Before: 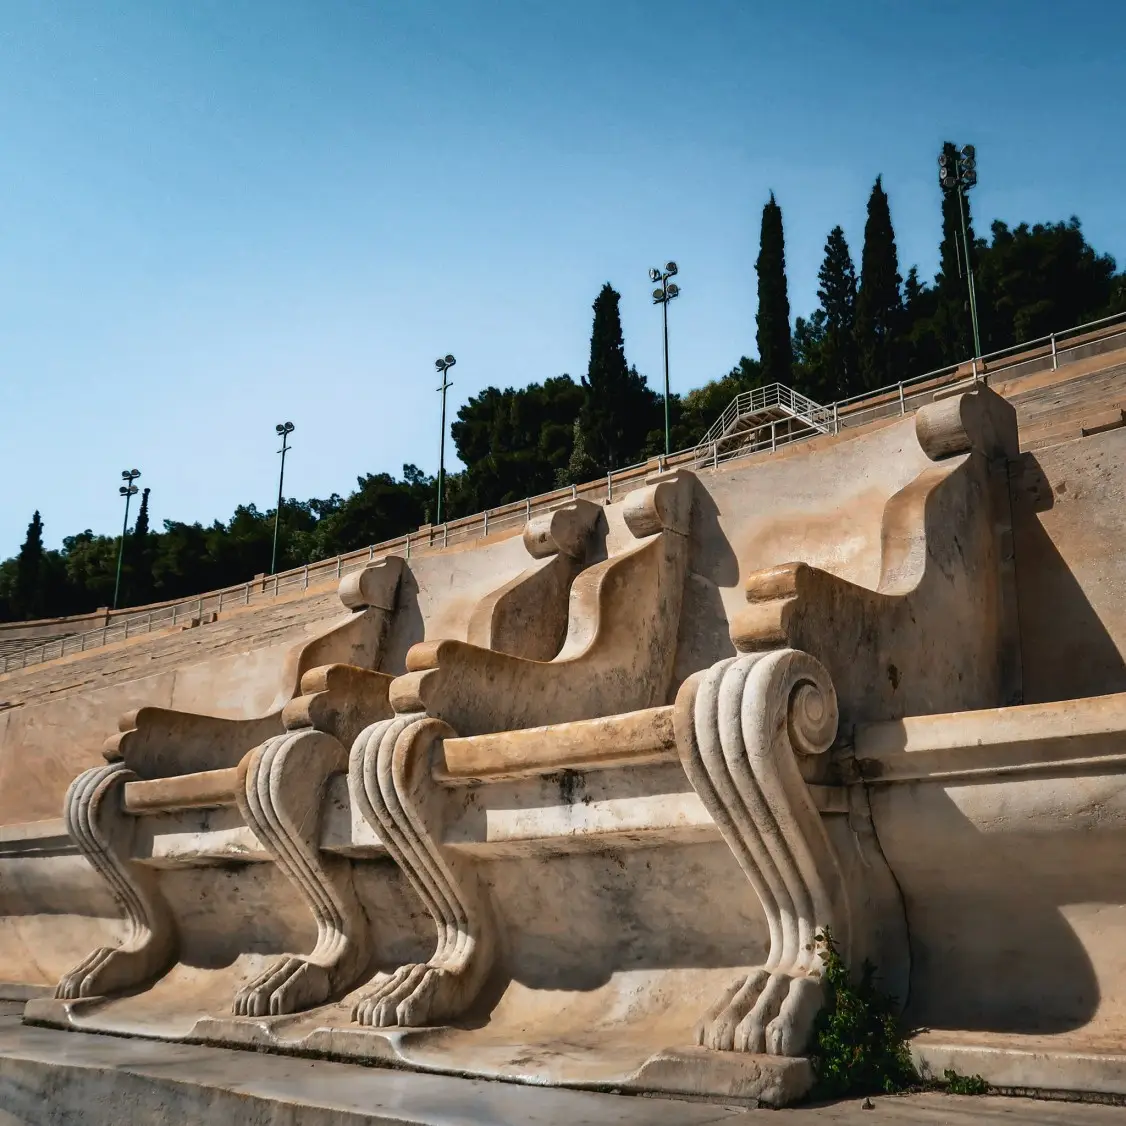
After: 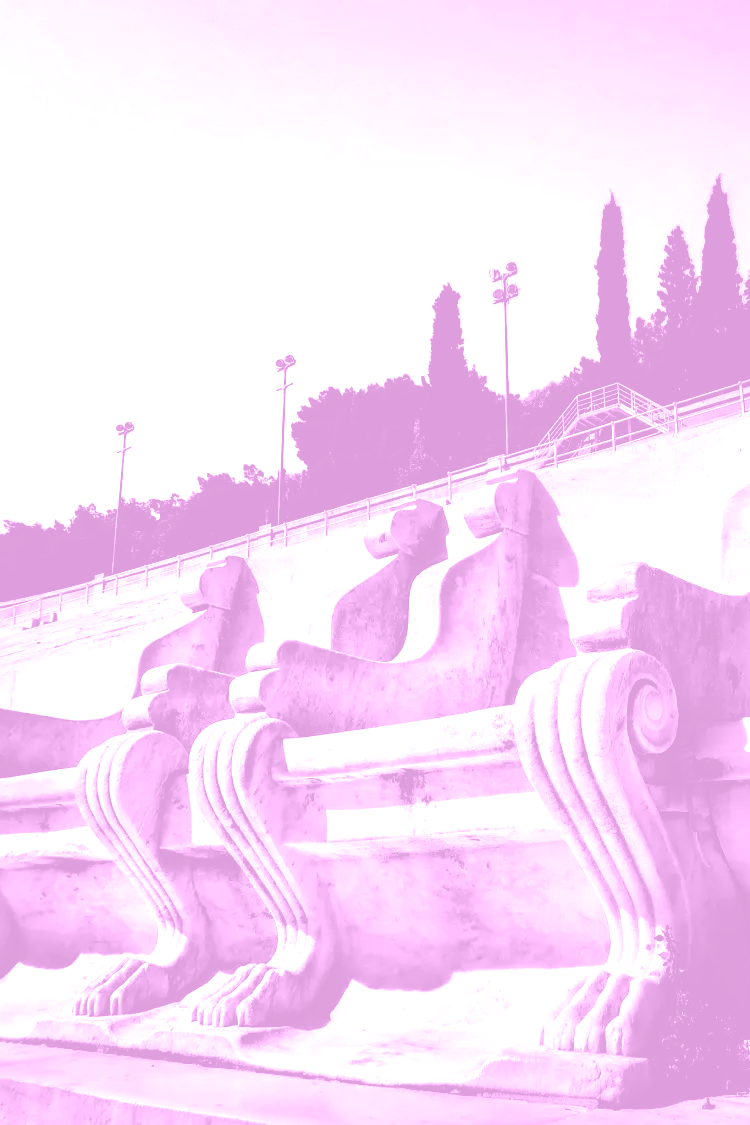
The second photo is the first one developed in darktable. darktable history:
color balance rgb: perceptual saturation grading › global saturation 30%, global vibrance 20%
exposure: black level correction 0.009, exposure 1.425 EV, compensate highlight preservation false
tone equalizer: on, module defaults
base curve: curves: ch0 [(0, 0.02) (0.083, 0.036) (1, 1)], preserve colors none
color zones: curves: ch0 [(0.018, 0.548) (0.197, 0.654) (0.425, 0.447) (0.605, 0.658) (0.732, 0.579)]; ch1 [(0.105, 0.531) (0.224, 0.531) (0.386, 0.39) (0.618, 0.456) (0.732, 0.456) (0.956, 0.421)]; ch2 [(0.039, 0.583) (0.215, 0.465) (0.399, 0.544) (0.465, 0.548) (0.614, 0.447) (0.724, 0.43) (0.882, 0.623) (0.956, 0.632)]
crop and rotate: left 14.292%, right 19.041%
colorize: hue 331.2°, saturation 75%, source mix 30.28%, lightness 70.52%, version 1
